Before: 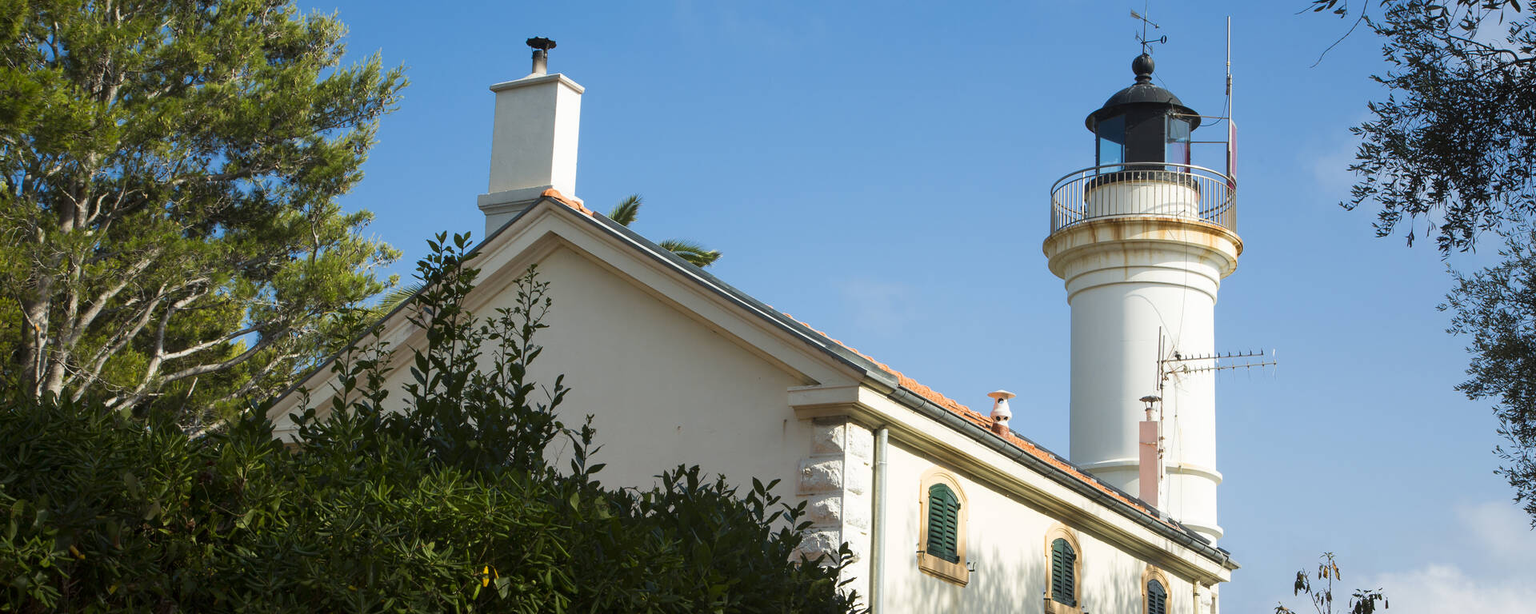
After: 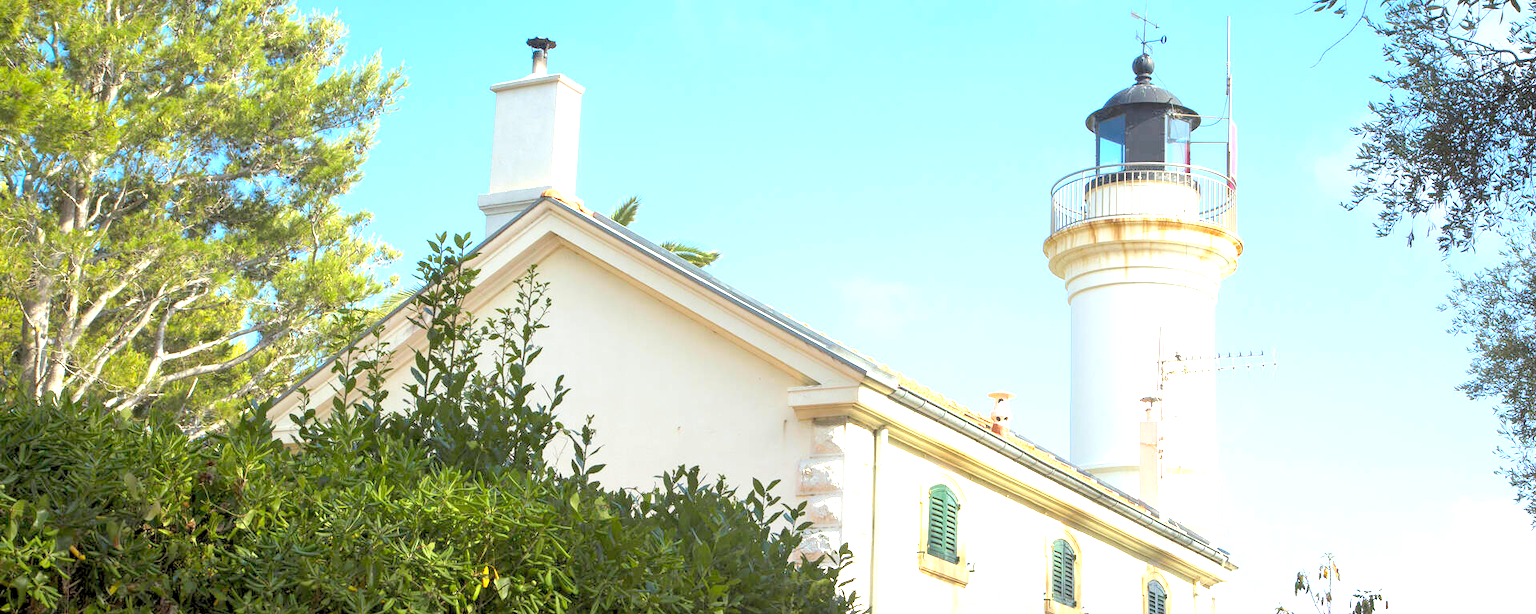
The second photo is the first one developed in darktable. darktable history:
exposure: black level correction 0, exposure 1.583 EV, compensate highlight preservation false
levels: black 0.102%, levels [0.072, 0.414, 0.976]
